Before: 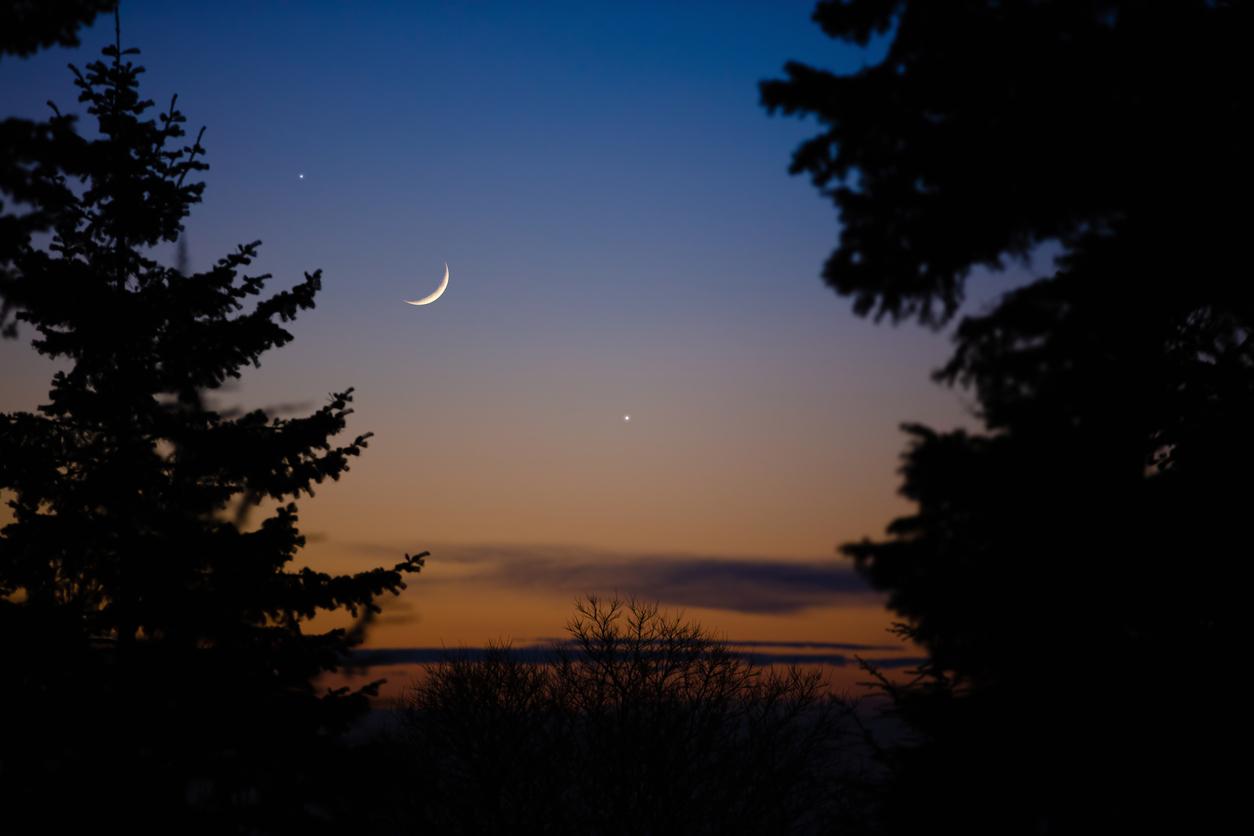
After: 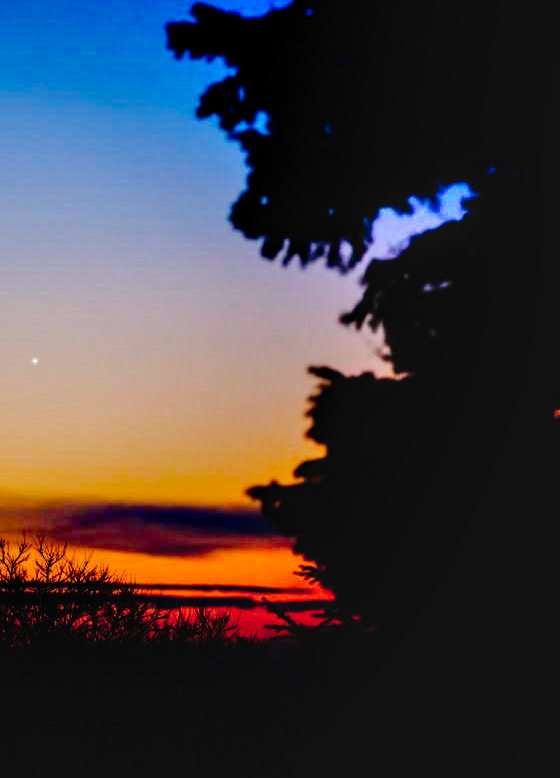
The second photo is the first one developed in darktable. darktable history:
local contrast: detail 150%
shadows and highlights: low approximation 0.01, soften with gaussian
base curve: curves: ch0 [(0, 0.003) (0.001, 0.002) (0.006, 0.004) (0.02, 0.022) (0.048, 0.086) (0.094, 0.234) (0.162, 0.431) (0.258, 0.629) (0.385, 0.8) (0.548, 0.918) (0.751, 0.988) (1, 1)], preserve colors none
crop: left 47.217%, top 6.911%, right 8.069%
tone curve: curves: ch0 [(0, 0.013) (0.181, 0.074) (0.337, 0.304) (0.498, 0.485) (0.78, 0.742) (0.993, 0.954)]; ch1 [(0, 0) (0.294, 0.184) (0.359, 0.34) (0.362, 0.35) (0.43, 0.41) (0.469, 0.463) (0.495, 0.502) (0.54, 0.563) (0.612, 0.641) (1, 1)]; ch2 [(0, 0) (0.44, 0.437) (0.495, 0.502) (0.524, 0.534) (0.557, 0.56) (0.634, 0.654) (0.728, 0.722) (1, 1)], preserve colors none
color balance rgb: highlights gain › chroma 3.069%, highlights gain › hue 77.55°, perceptual saturation grading › global saturation 0.234%, perceptual saturation grading › highlights -29.748%, perceptual saturation grading › mid-tones 29.915%, perceptual saturation grading › shadows 59.763%
contrast brightness saturation: contrast -0.112
